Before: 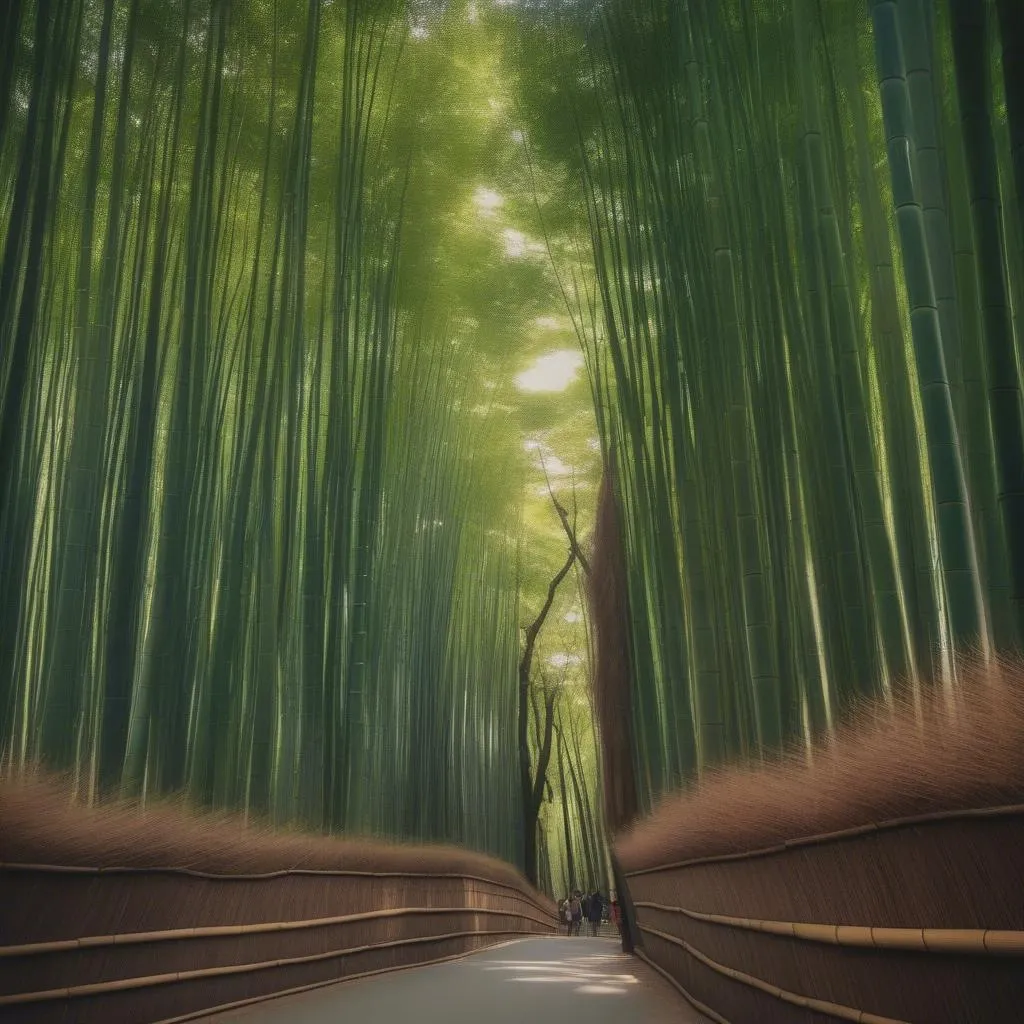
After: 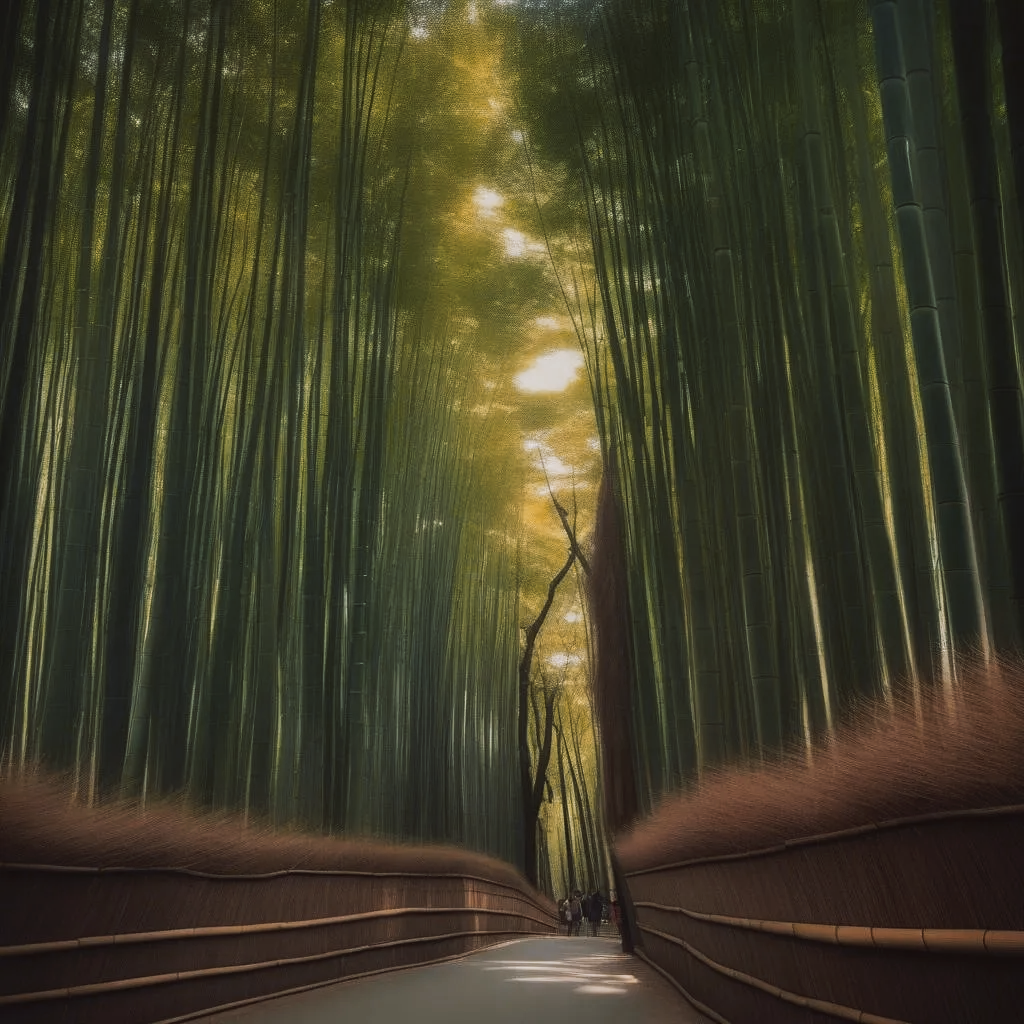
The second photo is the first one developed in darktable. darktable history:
tone curve: curves: ch0 [(0, 0) (0.003, 0.012) (0.011, 0.015) (0.025, 0.02) (0.044, 0.032) (0.069, 0.044) (0.1, 0.063) (0.136, 0.085) (0.177, 0.121) (0.224, 0.159) (0.277, 0.207) (0.335, 0.261) (0.399, 0.328) (0.468, 0.41) (0.543, 0.506) (0.623, 0.609) (0.709, 0.719) (0.801, 0.82) (0.898, 0.907) (1, 1)], preserve colors none
color look up table: target L [96.6, 77.42, 87.42, 78.21, 70.94, 85.97, 72.7, 72.92, 74.8, 63.61, 58.09, 61.02, 43.32, 40.42, 43.67, 6.78, 200.45, 82.5, 71.34, 64.21, 55.06, 58.37, 45.48, 46.12, 38.68, 31.09, 26.99, 15.15, 91.32, 82.05, 72.07, 63.14, 62.98, 62.87, 52.42, 50.34, 47.1, 36.68, 32.41, 34.44, 21.64, 11.56, 6.46, 1.515, 94.34, 68.19, 61.27, 53.39, 30.9], target a [0.542, 20.41, 3.653, 9.325, -8.769, -39.66, -25.31, 17.23, -19.5, -6.786, -36.11, -0.352, -29.46, -8.839, -16.46, -7.316, 0, 19.28, 28.52, 43.66, 14.61, 21.96, 30.62, 51.59, 48.69, 5.979, 32.78, 30.56, 5.193, 29.2, 2.105, 47.46, 50.42, 10.3, 27.32, 15.17, 40.78, 27.07, 13.51, 13.42, 32.47, 19.36, 20.26, 5.929, -8.509, -12.89, -30.18, -18.17, -2.457], target b [3.434, 65.81, 37.22, 64.13, 57.76, 2.728, 53.94, 58.53, 25.48, 53.49, 36.76, 15.27, 37.09, 39.68, 10.89, 10.21, 0, 7.294, 49.08, 22.56, 40.15, 10.36, 40.43, 46.25, 10.27, 3.615, 32.32, 13.32, -3.37, -18.73, -12.43, -37.77, -1.337, -41.9, -13.39, -59.34, -26.64, -55.39, -31.1, -43.39, -29.21, -42.49, -22.54, -4.798, -3.126, -37.9, 0.379, -12.48, -23.75], num patches 49
